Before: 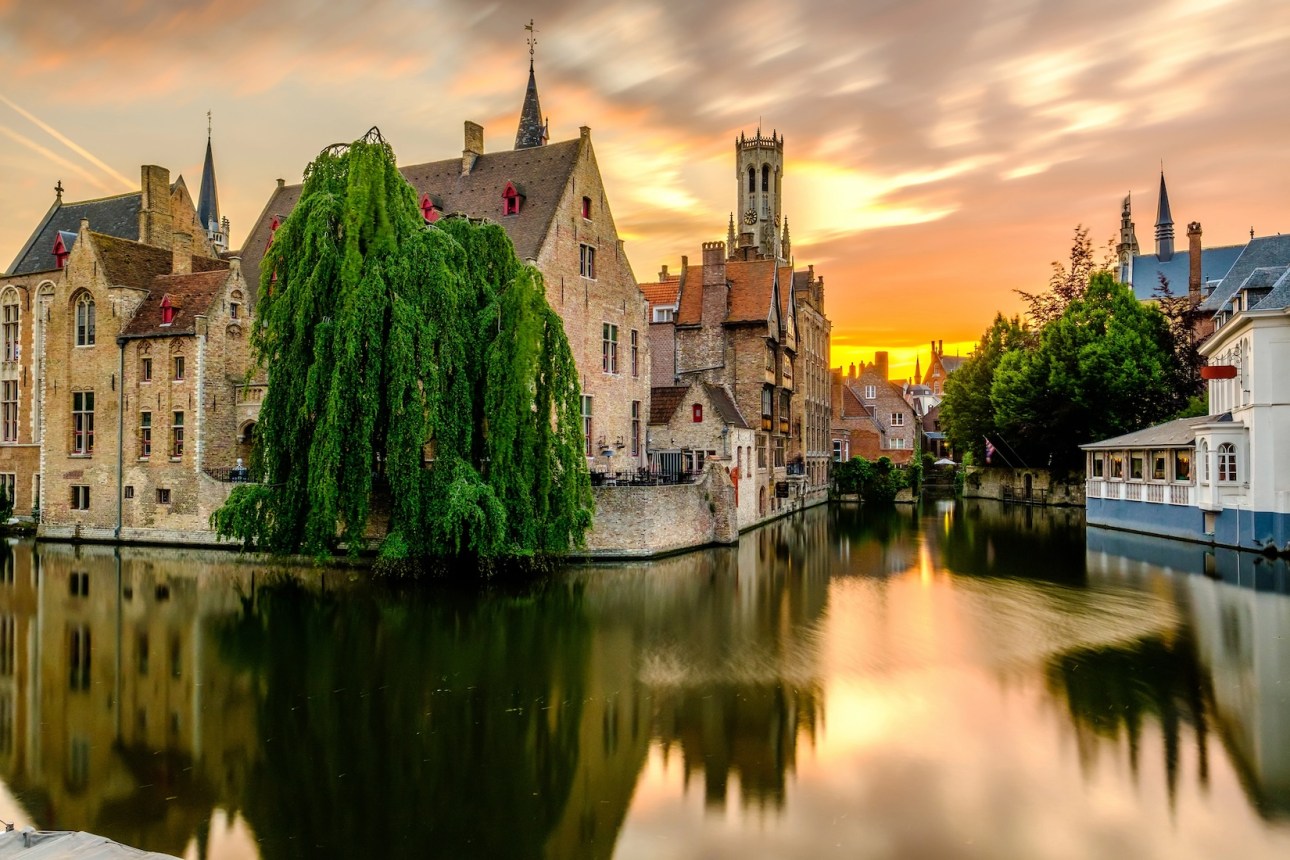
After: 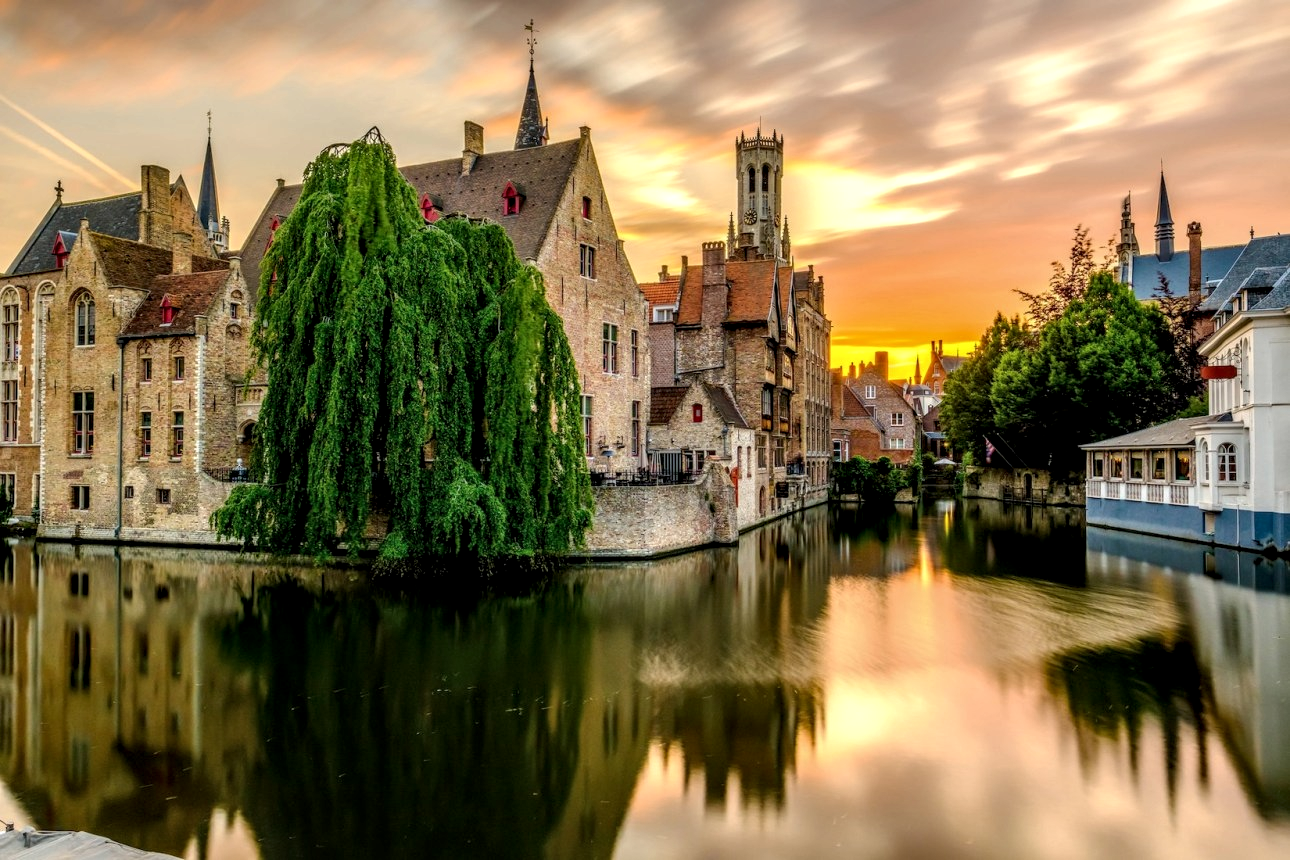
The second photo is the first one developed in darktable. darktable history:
local contrast: highlights 38%, shadows 59%, detail 137%, midtone range 0.507
